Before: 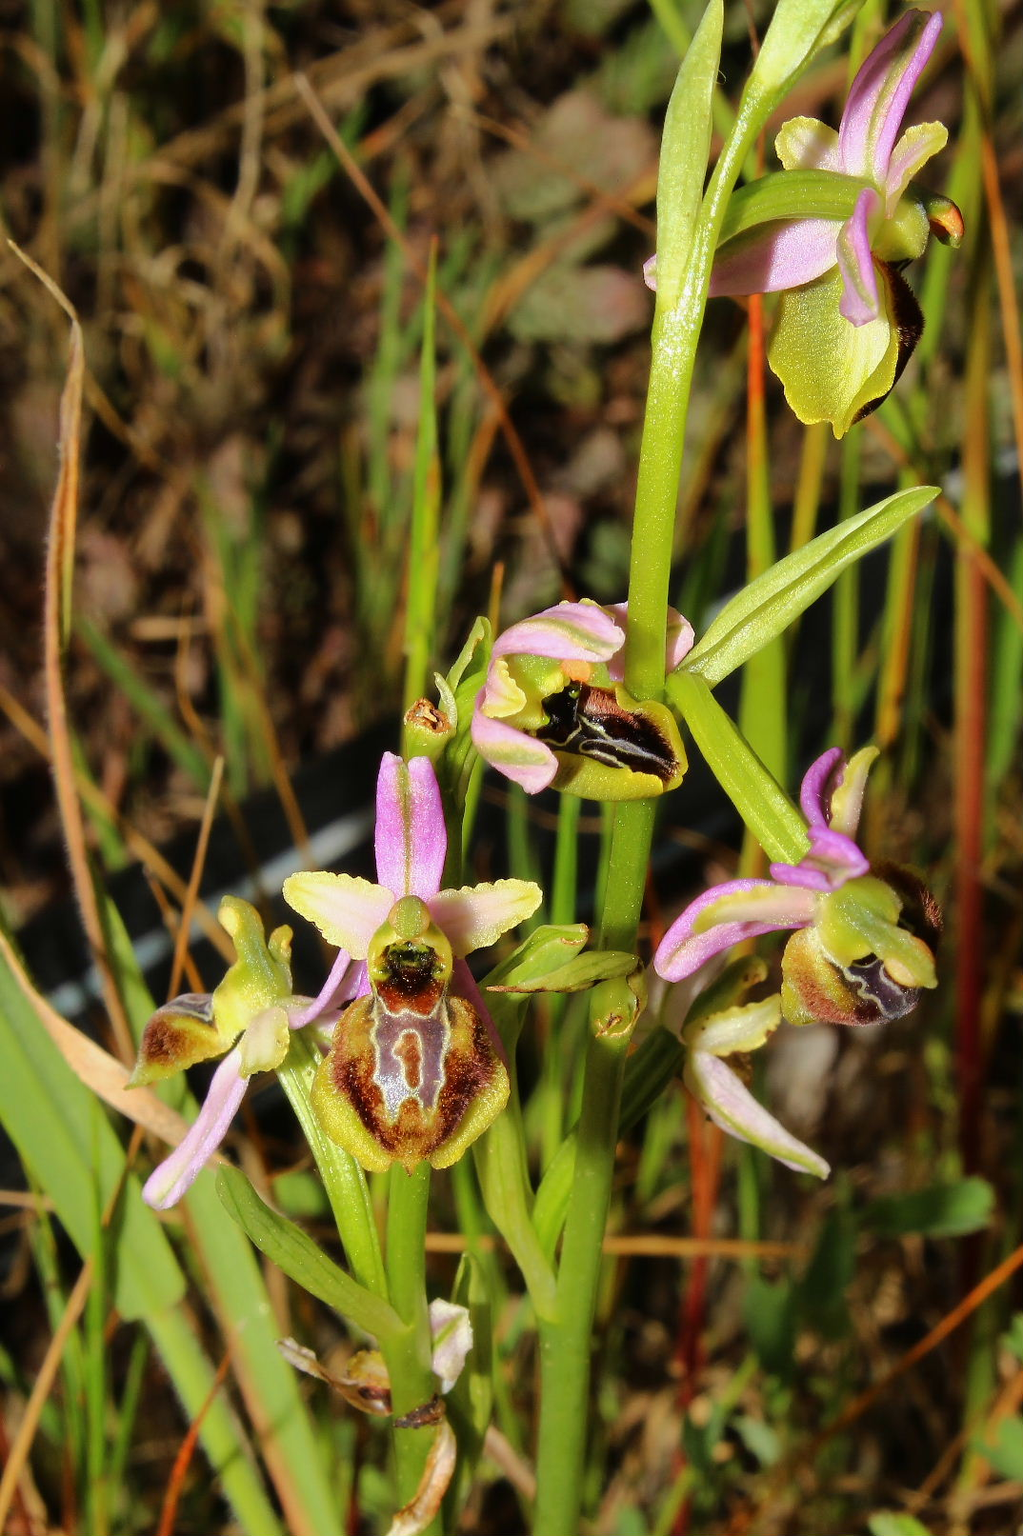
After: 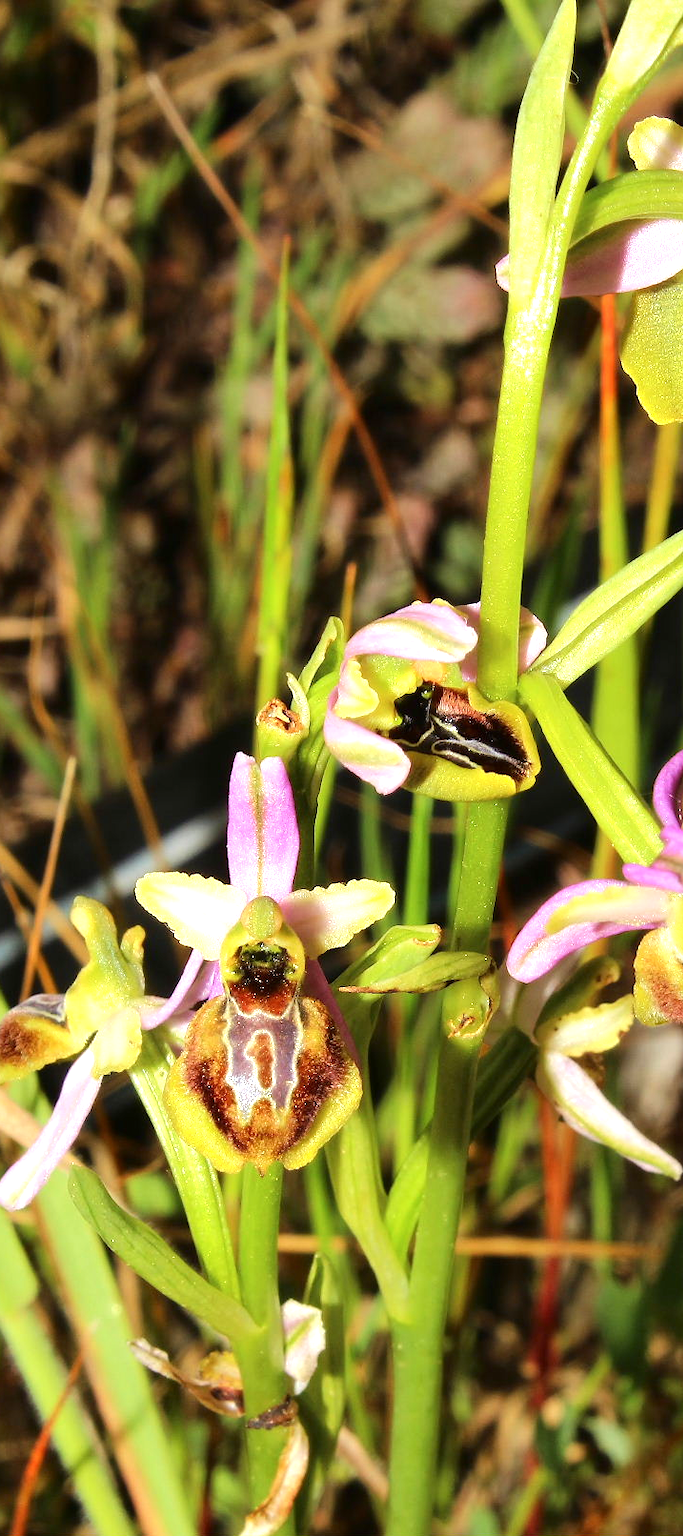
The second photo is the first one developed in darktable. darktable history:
crop and rotate: left 14.472%, right 18.729%
exposure: black level correction 0, exposure 0.696 EV, compensate highlight preservation false
shadows and highlights: shadows -31, highlights 29.37
